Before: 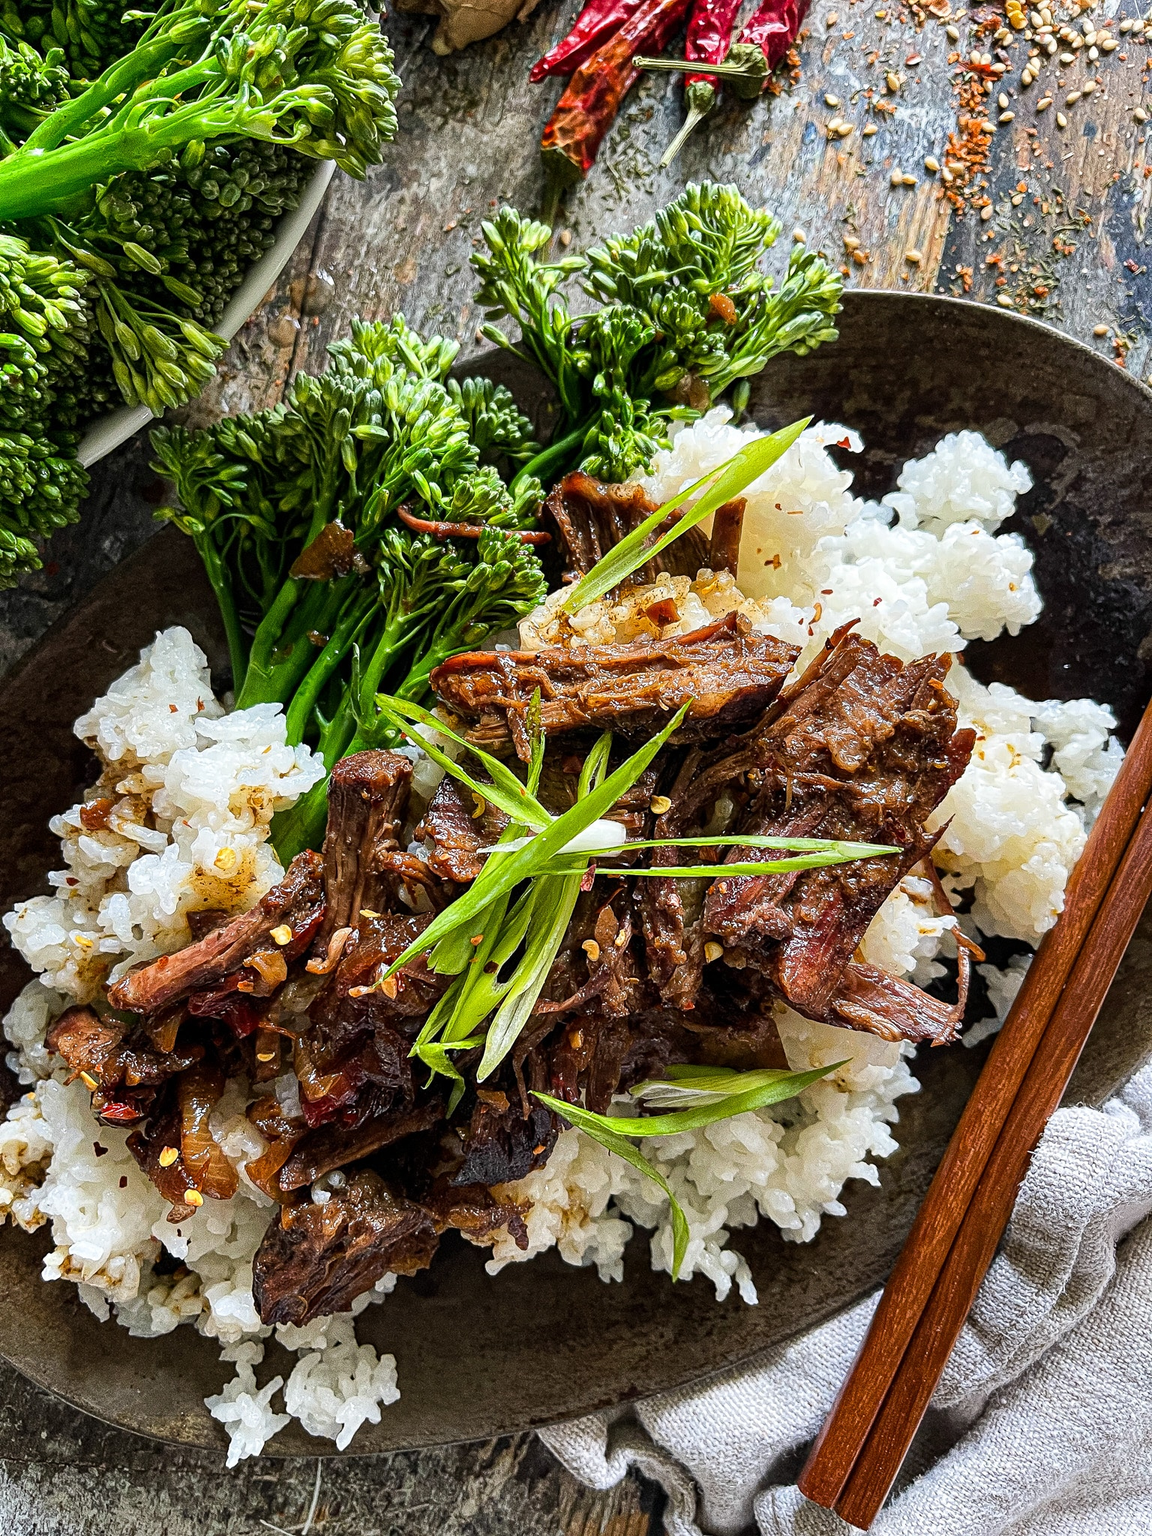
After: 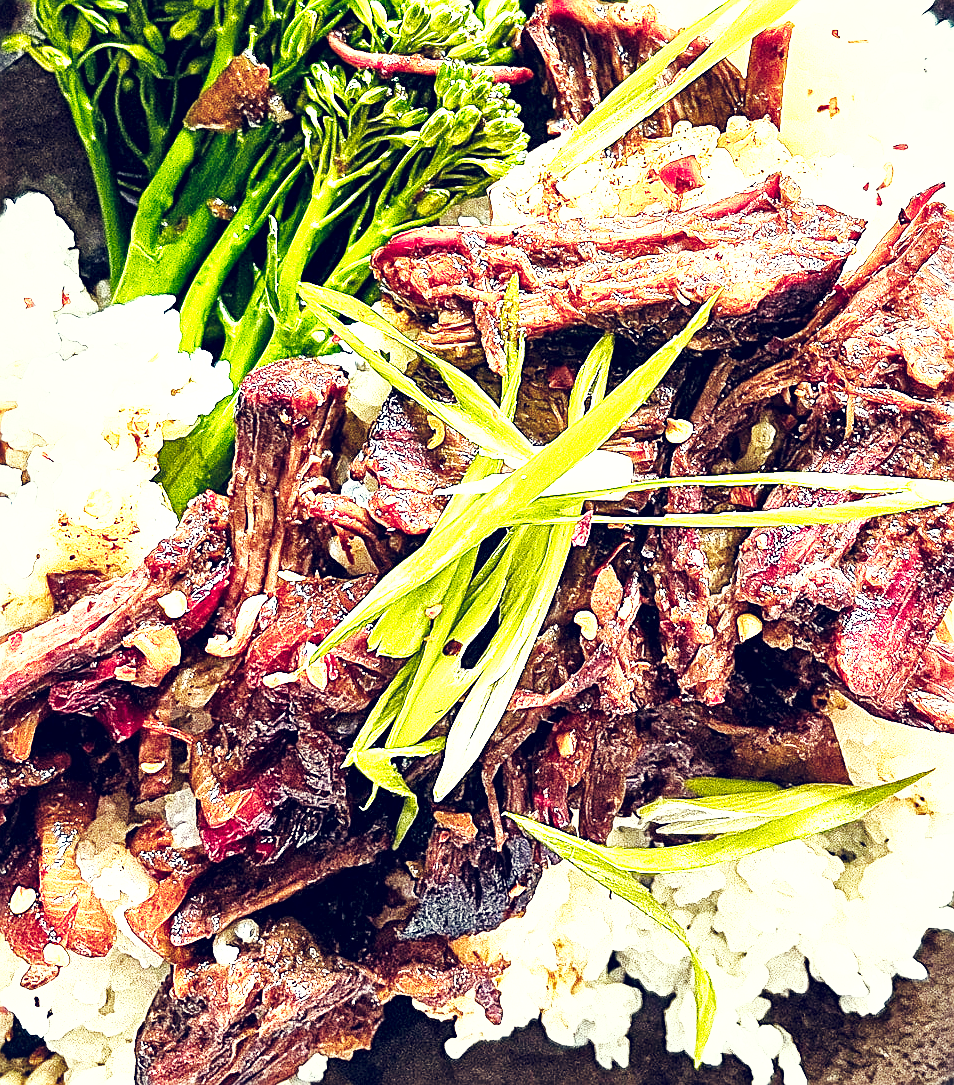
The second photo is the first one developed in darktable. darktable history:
crop: left 13.189%, top 31.393%, right 24.651%, bottom 15.588%
sharpen: on, module defaults
exposure: black level correction 0, exposure 1.355 EV, compensate highlight preservation false
local contrast: mode bilateral grid, contrast 25, coarseness 60, detail 152%, midtone range 0.2
color balance rgb: global offset › luminance 0.393%, global offset › chroma 0.218%, global offset › hue 255.05°, perceptual saturation grading › global saturation 0.854%, hue shift -8.7°
color correction: highlights a* -4.24, highlights b* 6.96
base curve: curves: ch0 [(0, 0) (0.007, 0.004) (0.027, 0.03) (0.046, 0.07) (0.207, 0.54) (0.442, 0.872) (0.673, 0.972) (1, 1)], preserve colors none
